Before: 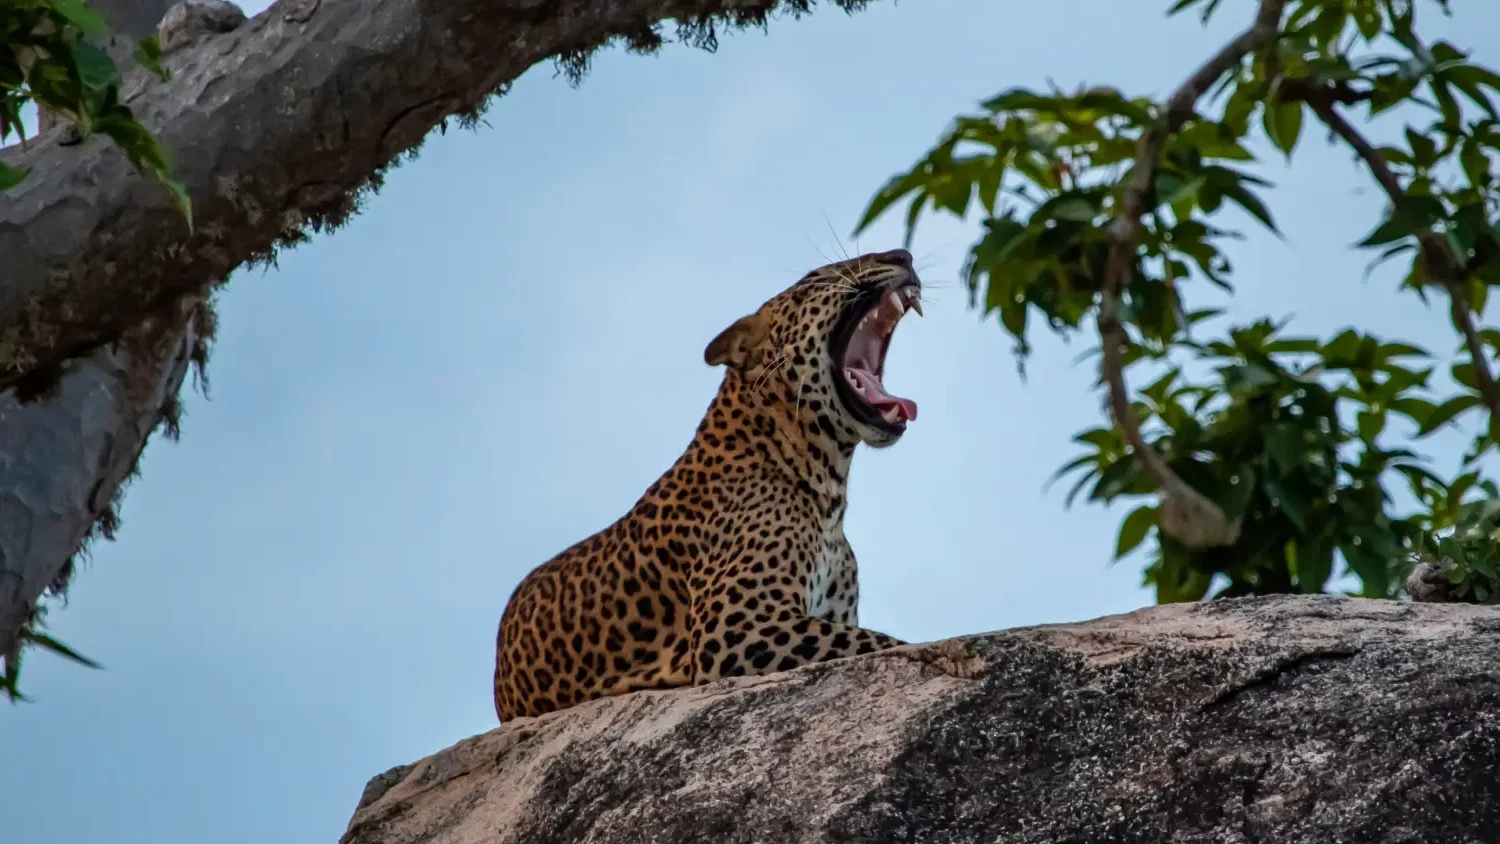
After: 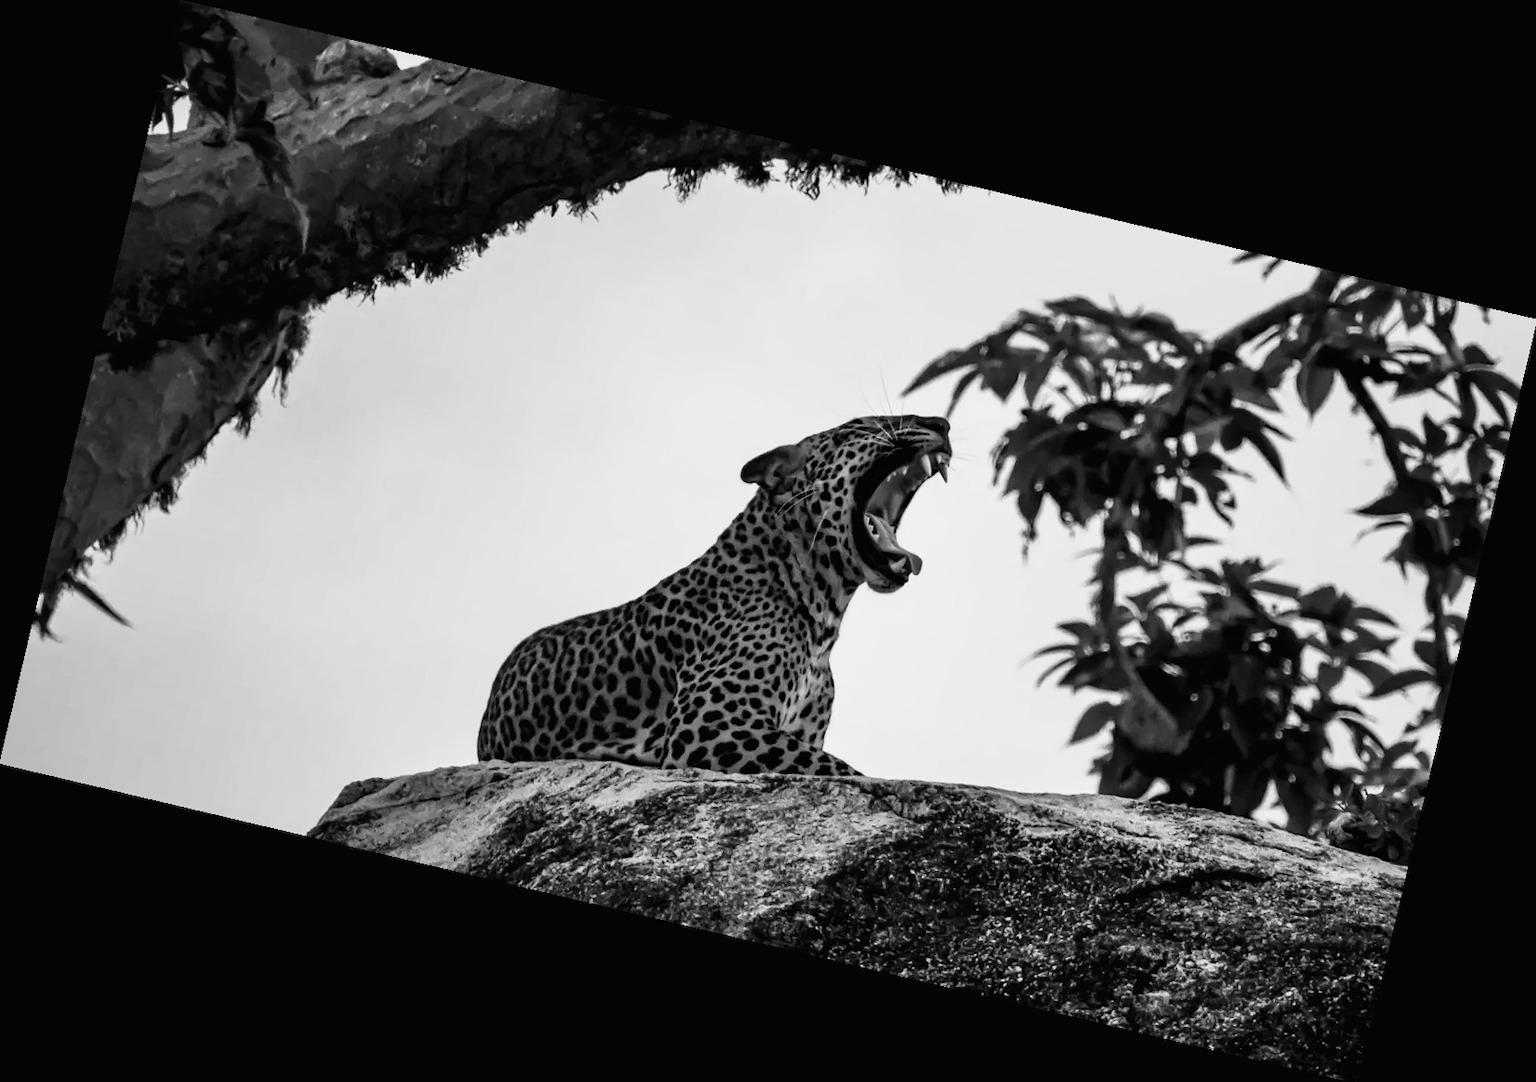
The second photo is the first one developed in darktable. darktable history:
rotate and perspective: rotation 13.27°, automatic cropping off
monochrome: on, module defaults
tone curve: curves: ch0 [(0.016, 0.011) (0.084, 0.026) (0.469, 0.508) (0.721, 0.862) (1, 1)], color space Lab, linked channels, preserve colors none
